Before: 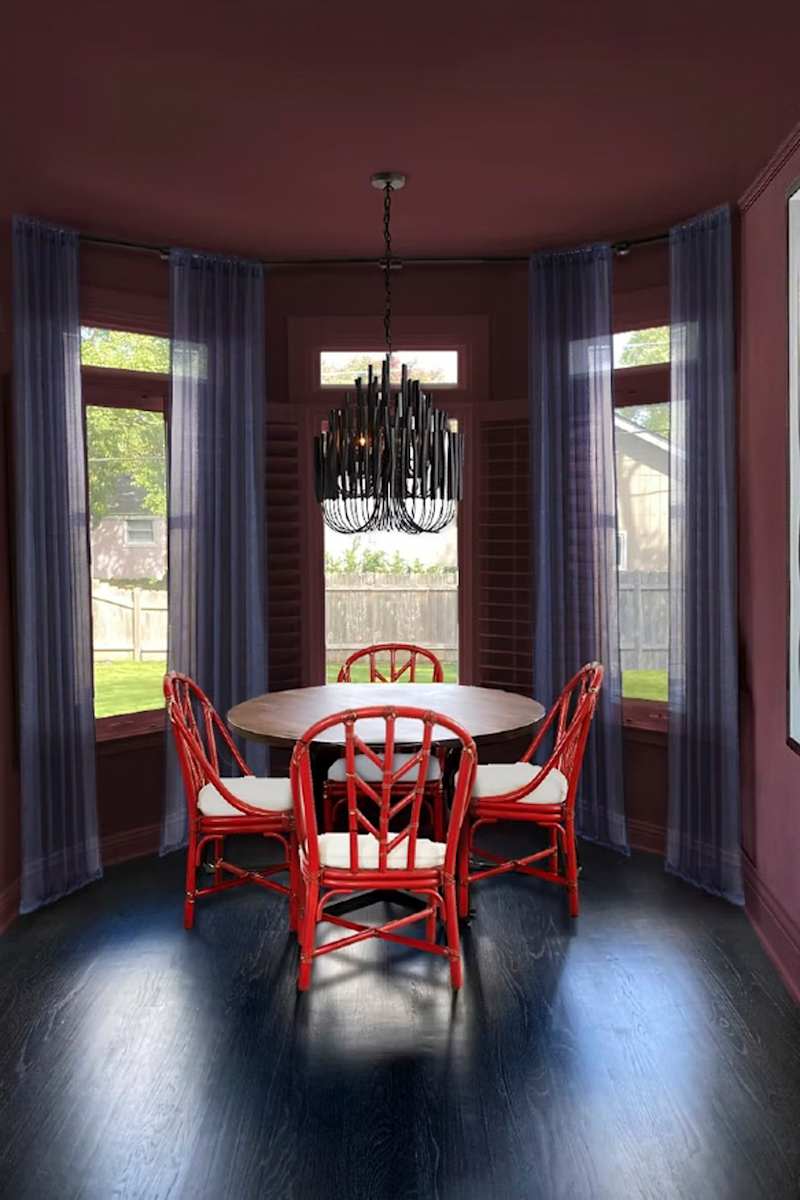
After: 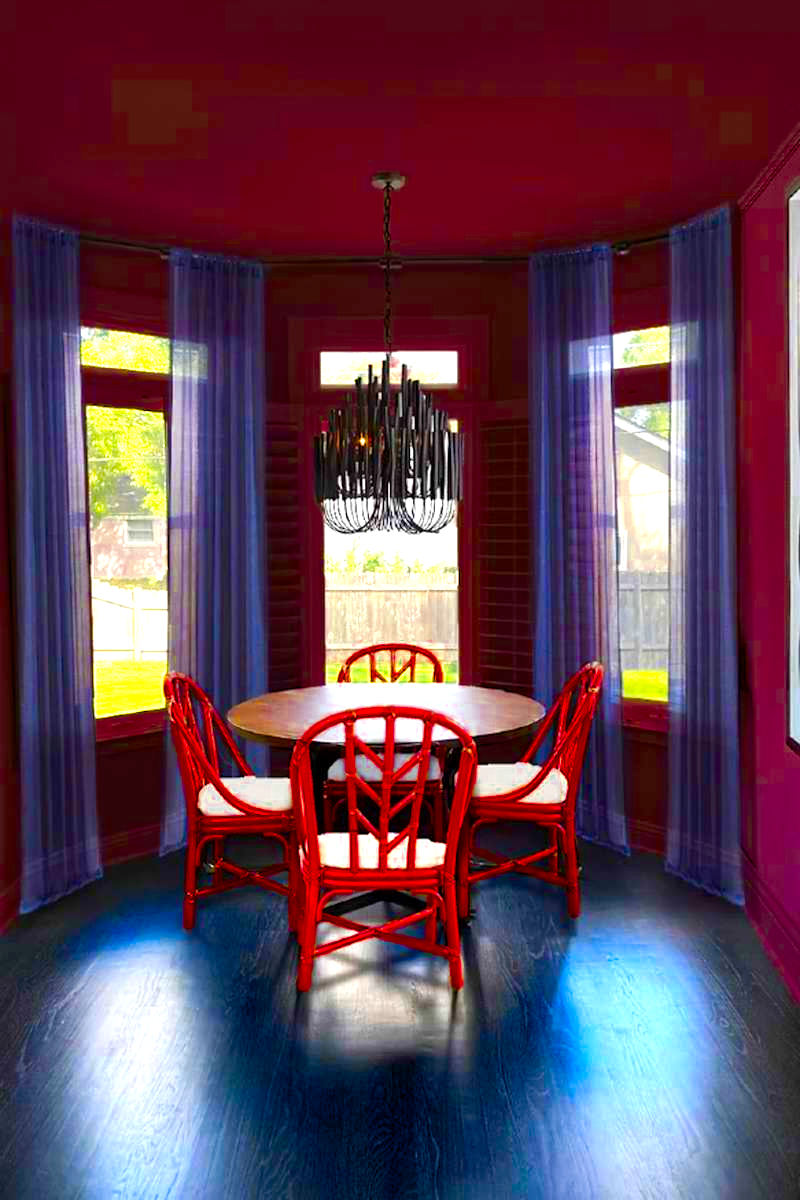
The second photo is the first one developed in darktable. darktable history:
color zones: curves: ch0 [(0.004, 0.305) (0.261, 0.623) (0.389, 0.399) (0.708, 0.571) (0.947, 0.34)]; ch1 [(0.025, 0.645) (0.229, 0.584) (0.326, 0.551) (0.484, 0.262) (0.757, 0.643)]
color balance rgb: linear chroma grading › shadows 10%, linear chroma grading › highlights 10%, linear chroma grading › global chroma 15%, linear chroma grading › mid-tones 15%, perceptual saturation grading › global saturation 40%, perceptual saturation grading › highlights -25%, perceptual saturation grading › mid-tones 35%, perceptual saturation grading › shadows 35%, perceptual brilliance grading › global brilliance 11.29%, global vibrance 11.29%
white balance: red 1, blue 1
